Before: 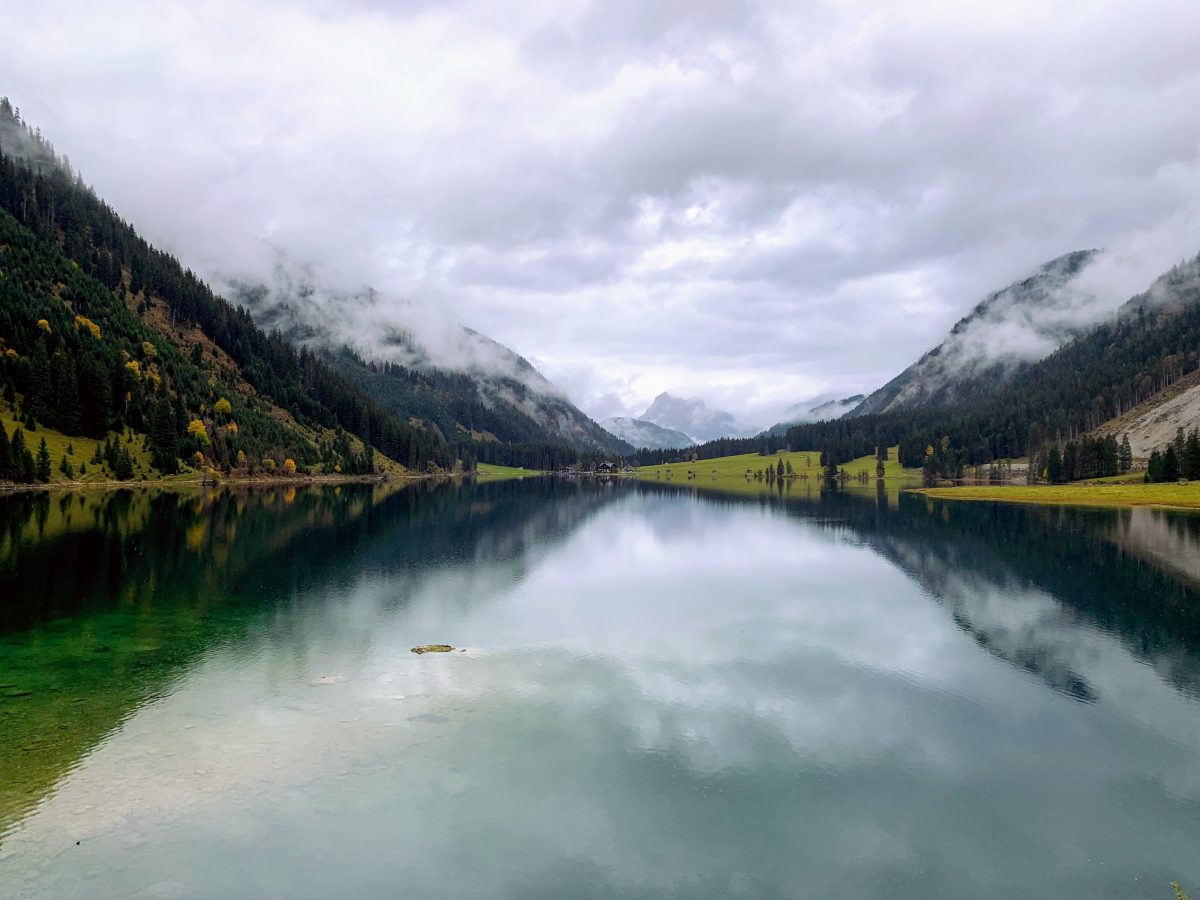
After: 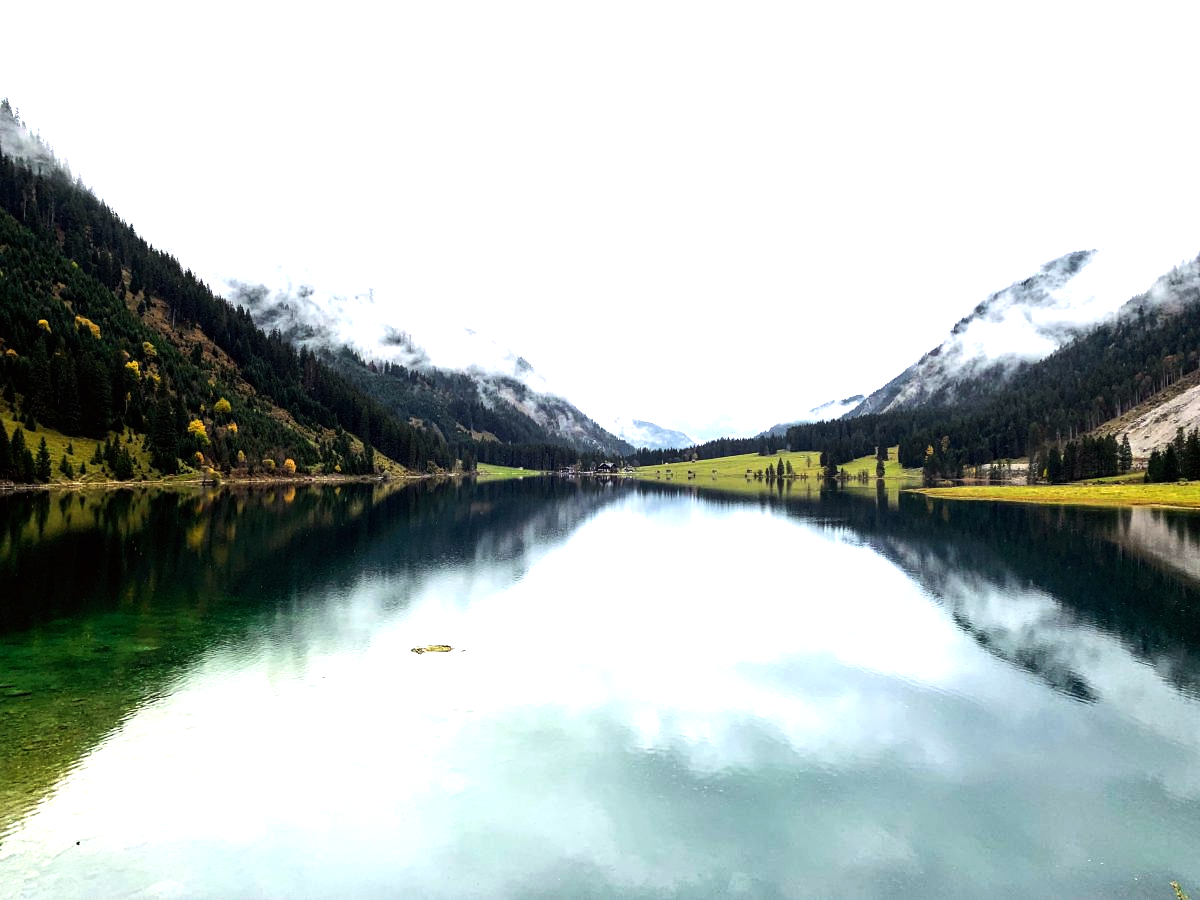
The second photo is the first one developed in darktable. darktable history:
tone equalizer: -8 EV -1.08 EV, -7 EV -1.01 EV, -6 EV -0.867 EV, -5 EV -0.578 EV, -3 EV 0.578 EV, -2 EV 0.867 EV, -1 EV 1.01 EV, +0 EV 1.08 EV, edges refinement/feathering 500, mask exposure compensation -1.57 EV, preserve details no
exposure: black level correction 0, exposure 0.5 EV, compensate highlight preservation false
